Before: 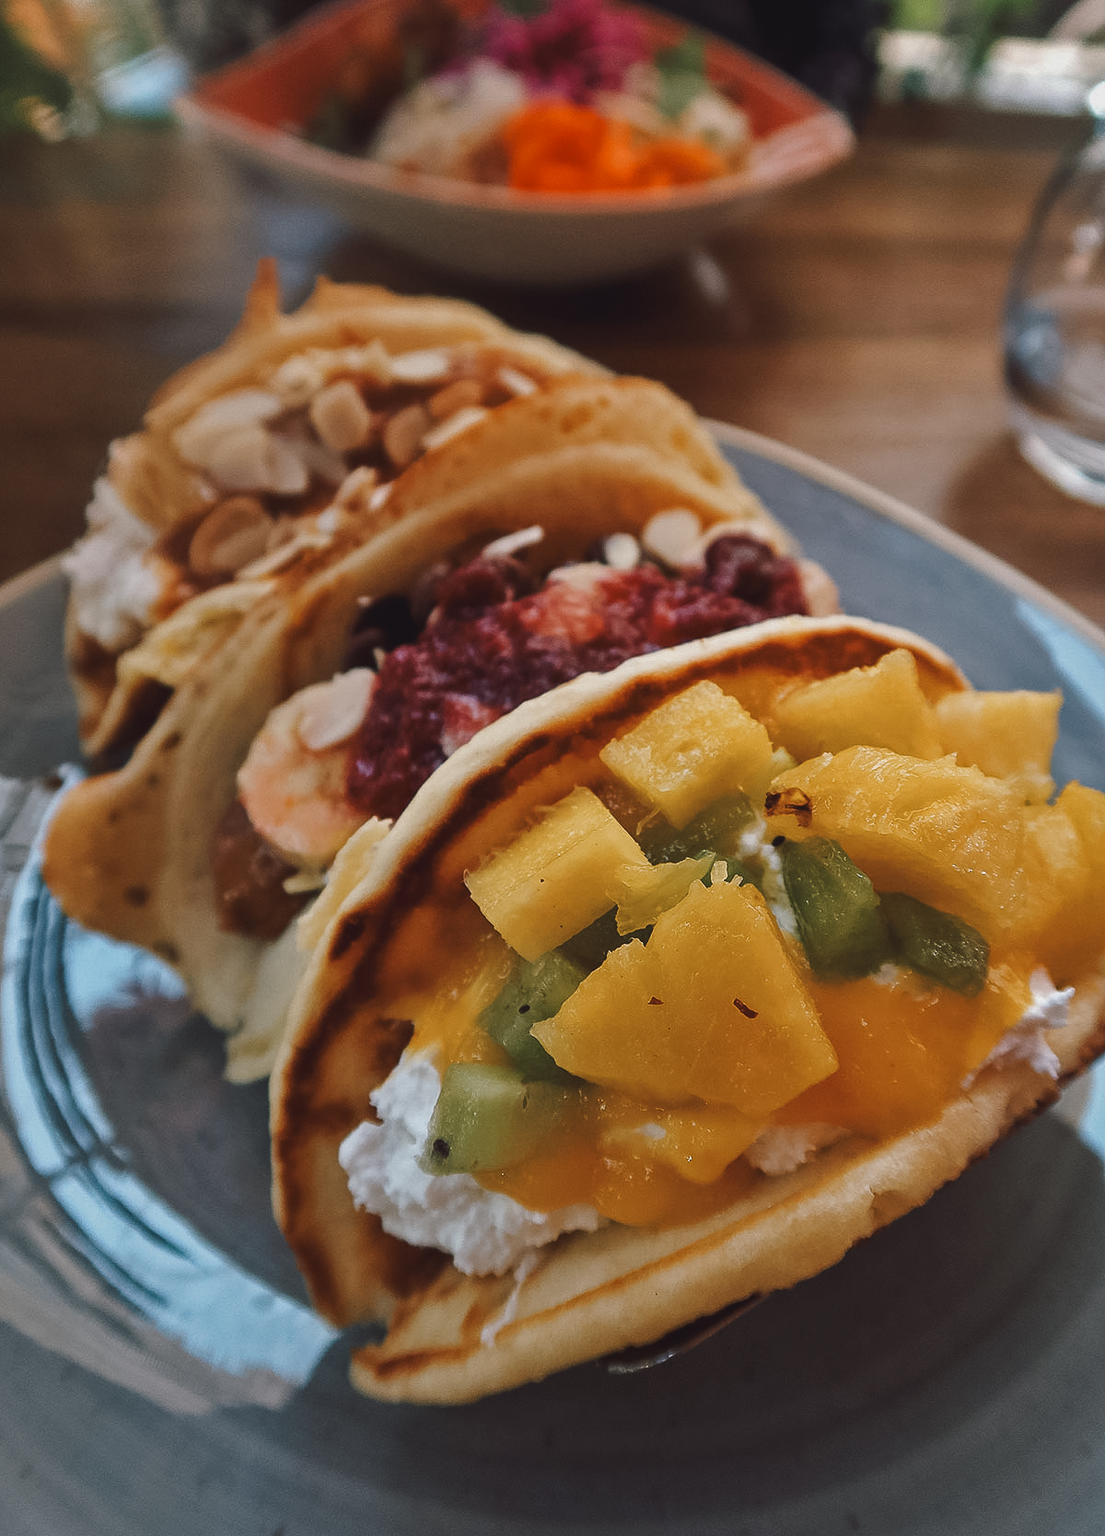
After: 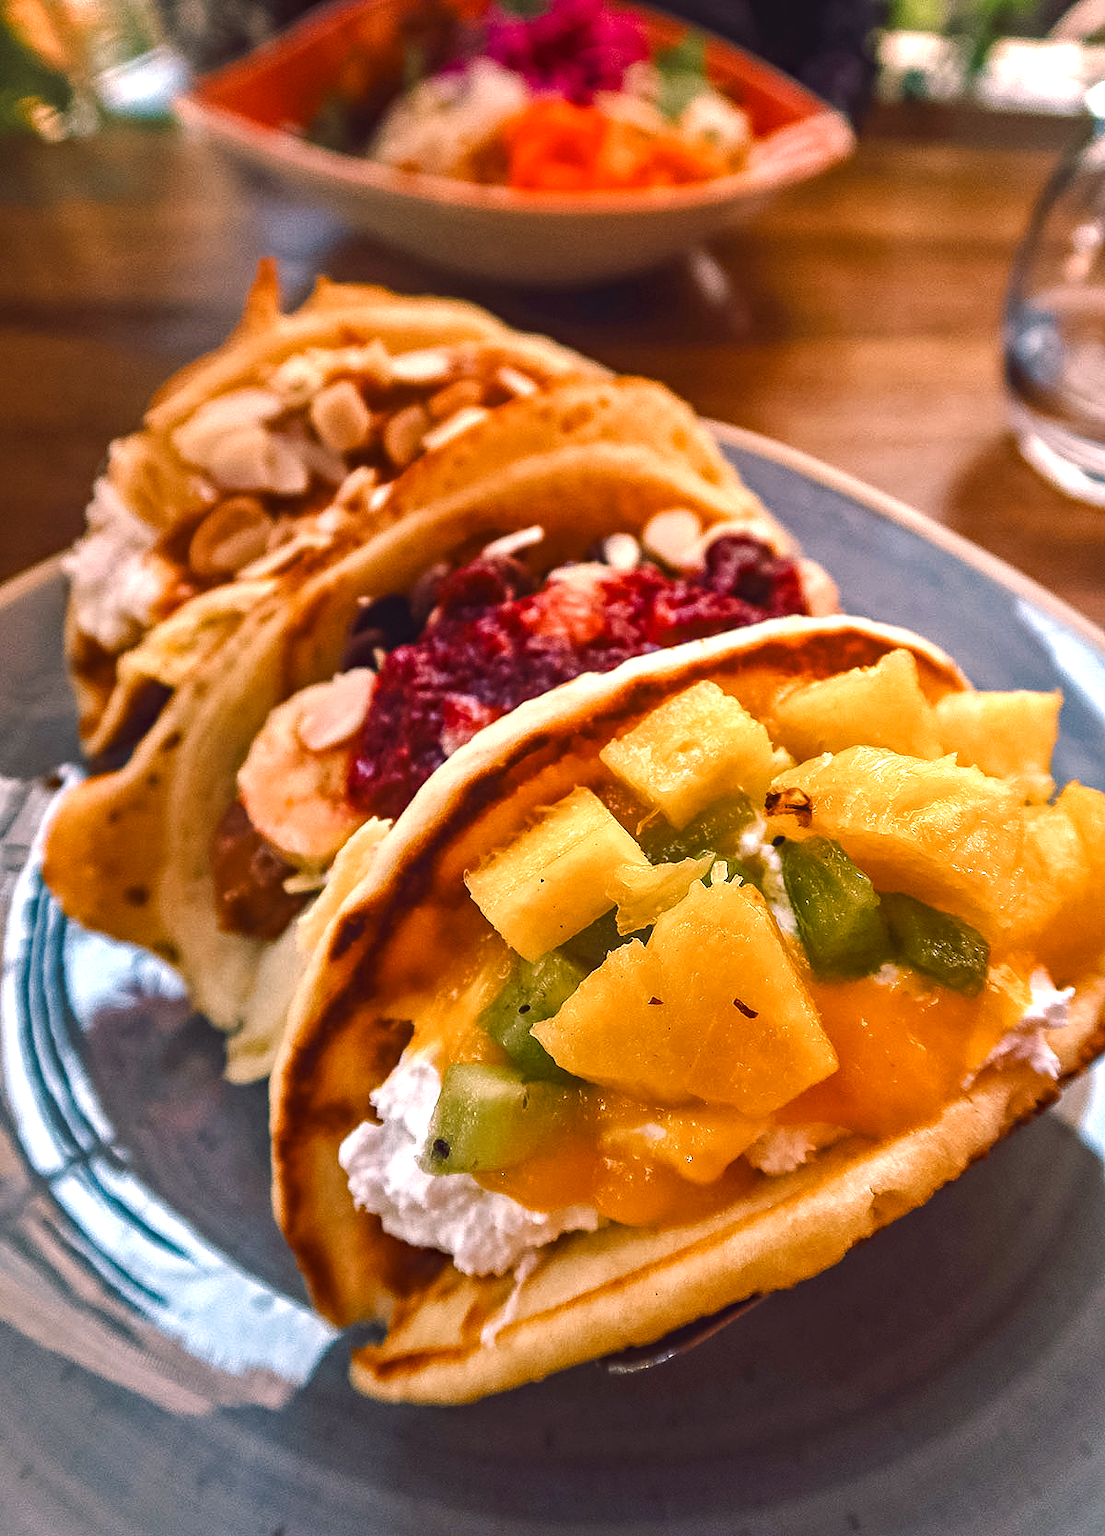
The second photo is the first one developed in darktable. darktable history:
exposure: exposure 0.373 EV, compensate highlight preservation false
haze removal: adaptive false
color correction: highlights a* 14.75, highlights b* 4.86
local contrast: on, module defaults
color balance rgb: highlights gain › luminance 6.4%, highlights gain › chroma 2.537%, highlights gain › hue 89.36°, perceptual saturation grading › global saturation 20%, perceptual saturation grading › highlights -49.336%, perceptual saturation grading › shadows 25.994%, perceptual brilliance grading › global brilliance 17.373%, global vibrance 20%
